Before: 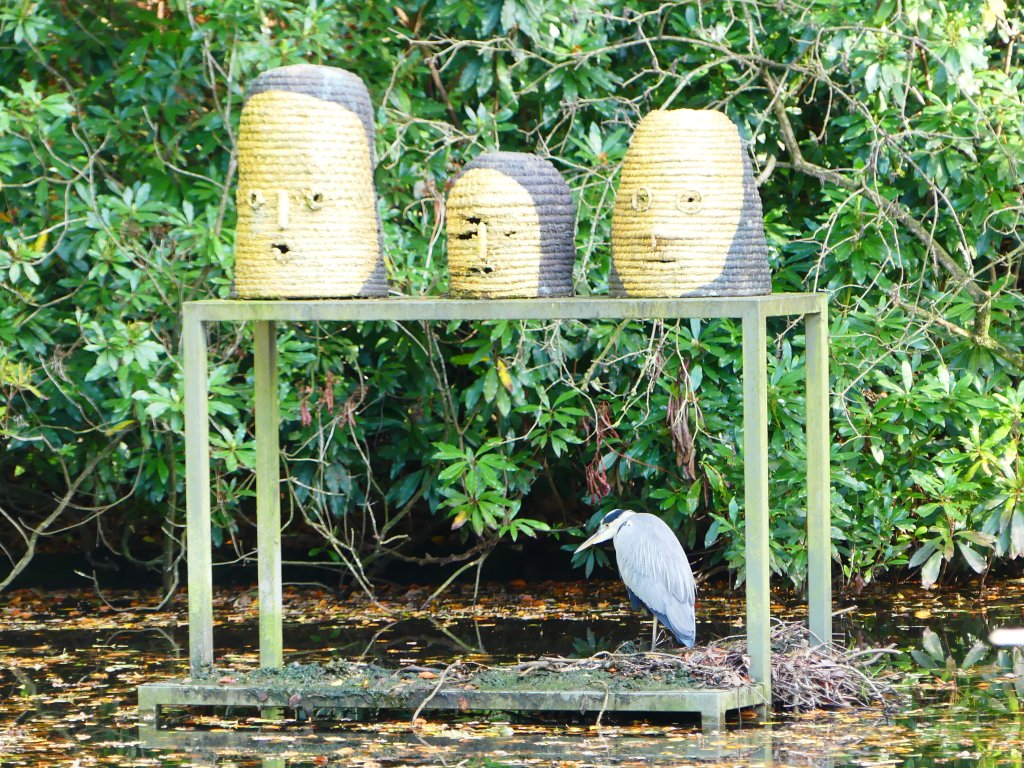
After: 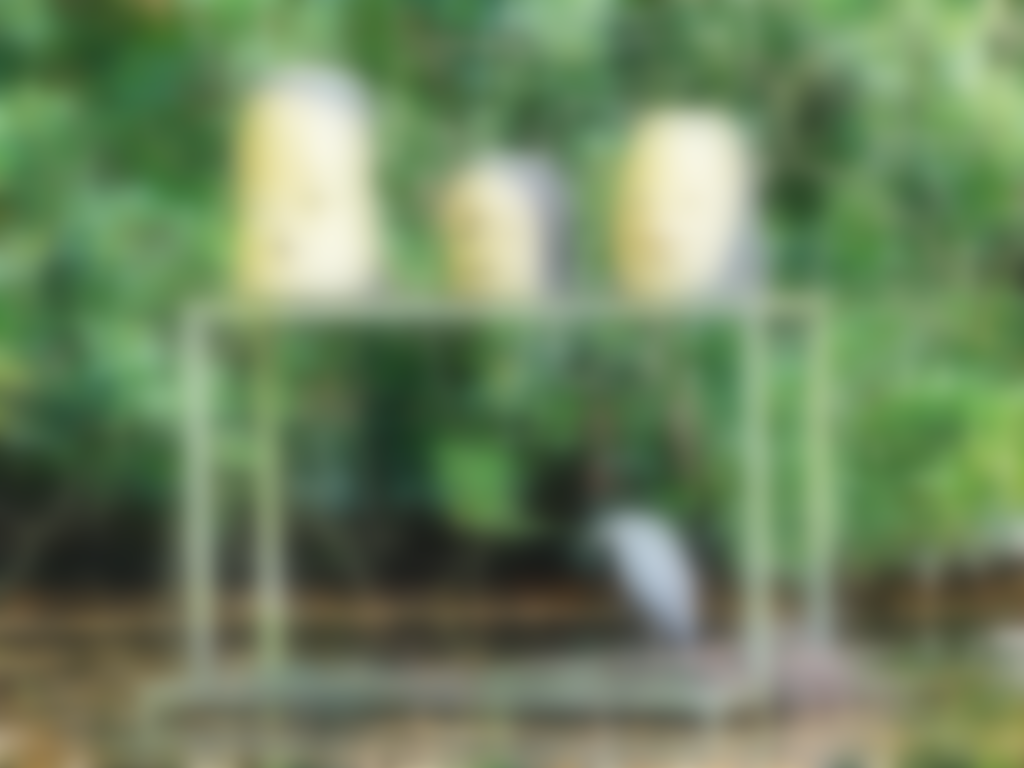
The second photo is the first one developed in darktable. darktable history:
shadows and highlights: low approximation 0.01, soften with gaussian
lowpass: radius 16, unbound 0
